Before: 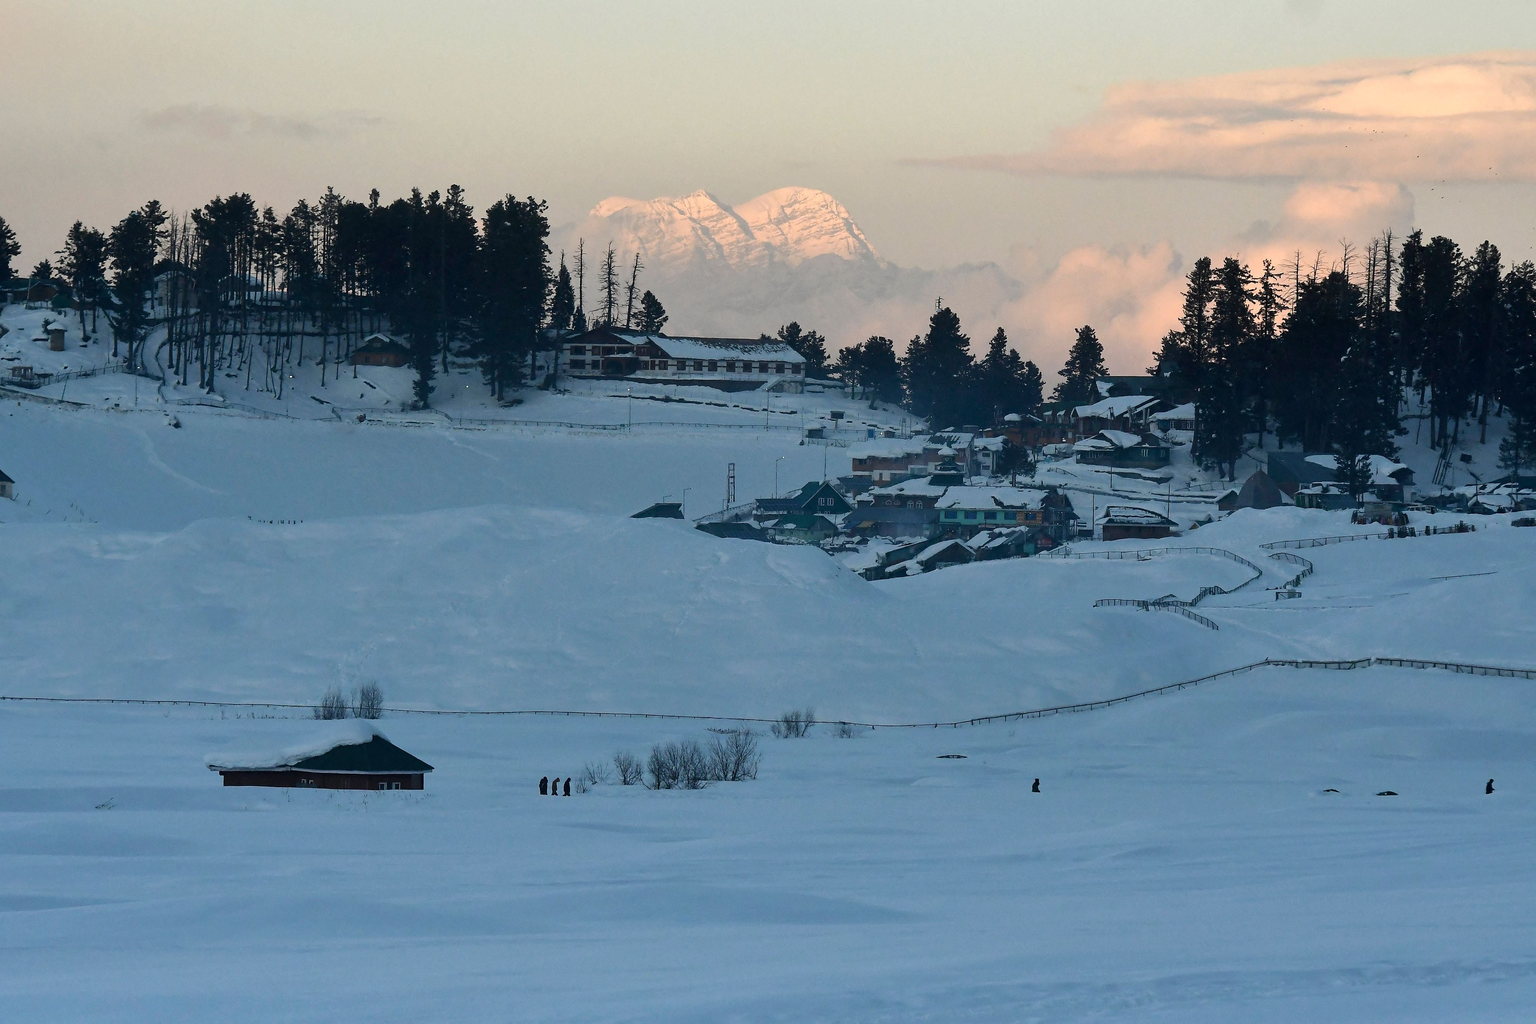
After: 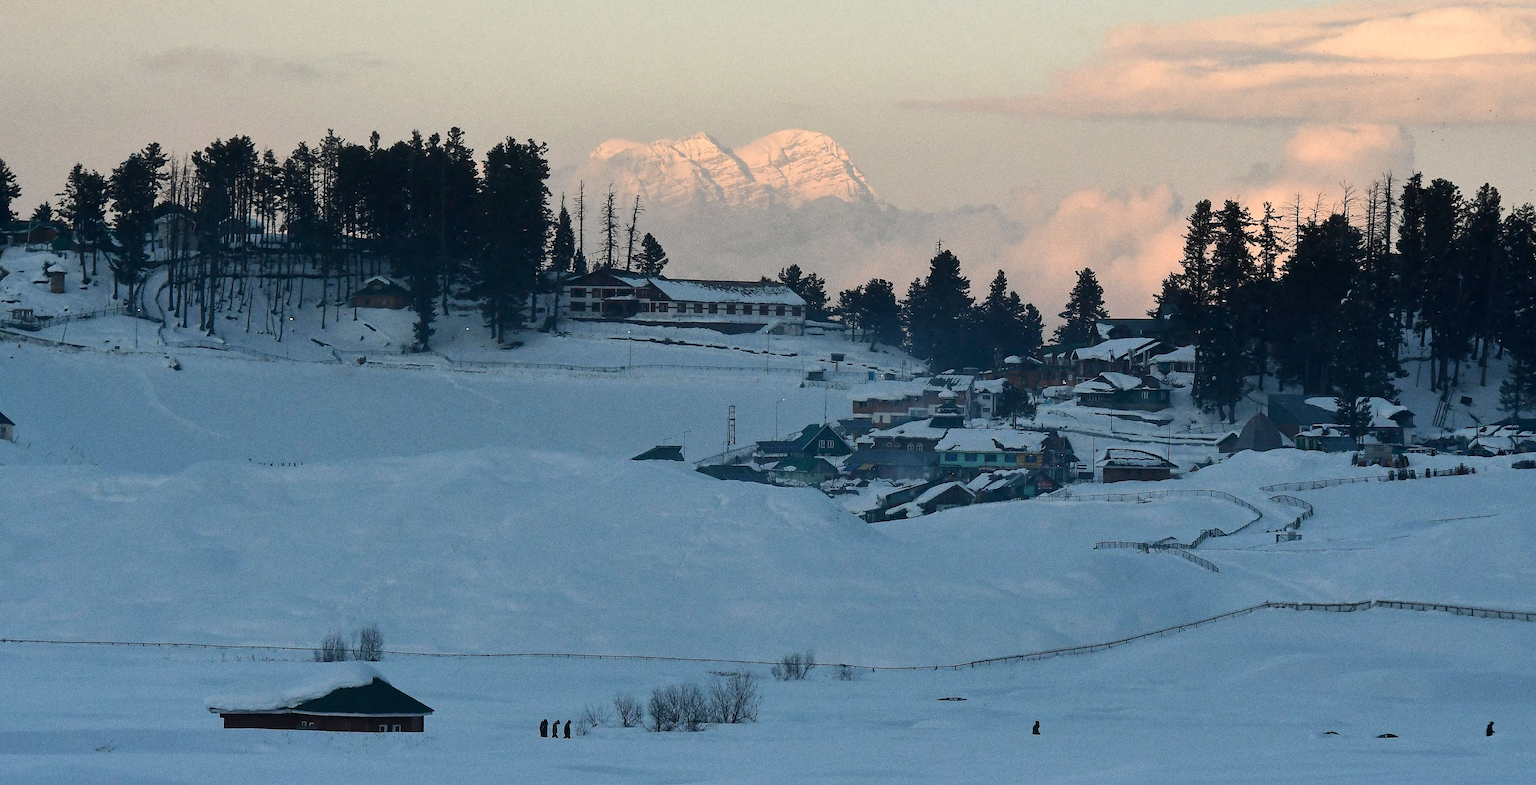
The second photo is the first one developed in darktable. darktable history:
grain: coarseness 0.09 ISO, strength 40%
crop: top 5.667%, bottom 17.637%
